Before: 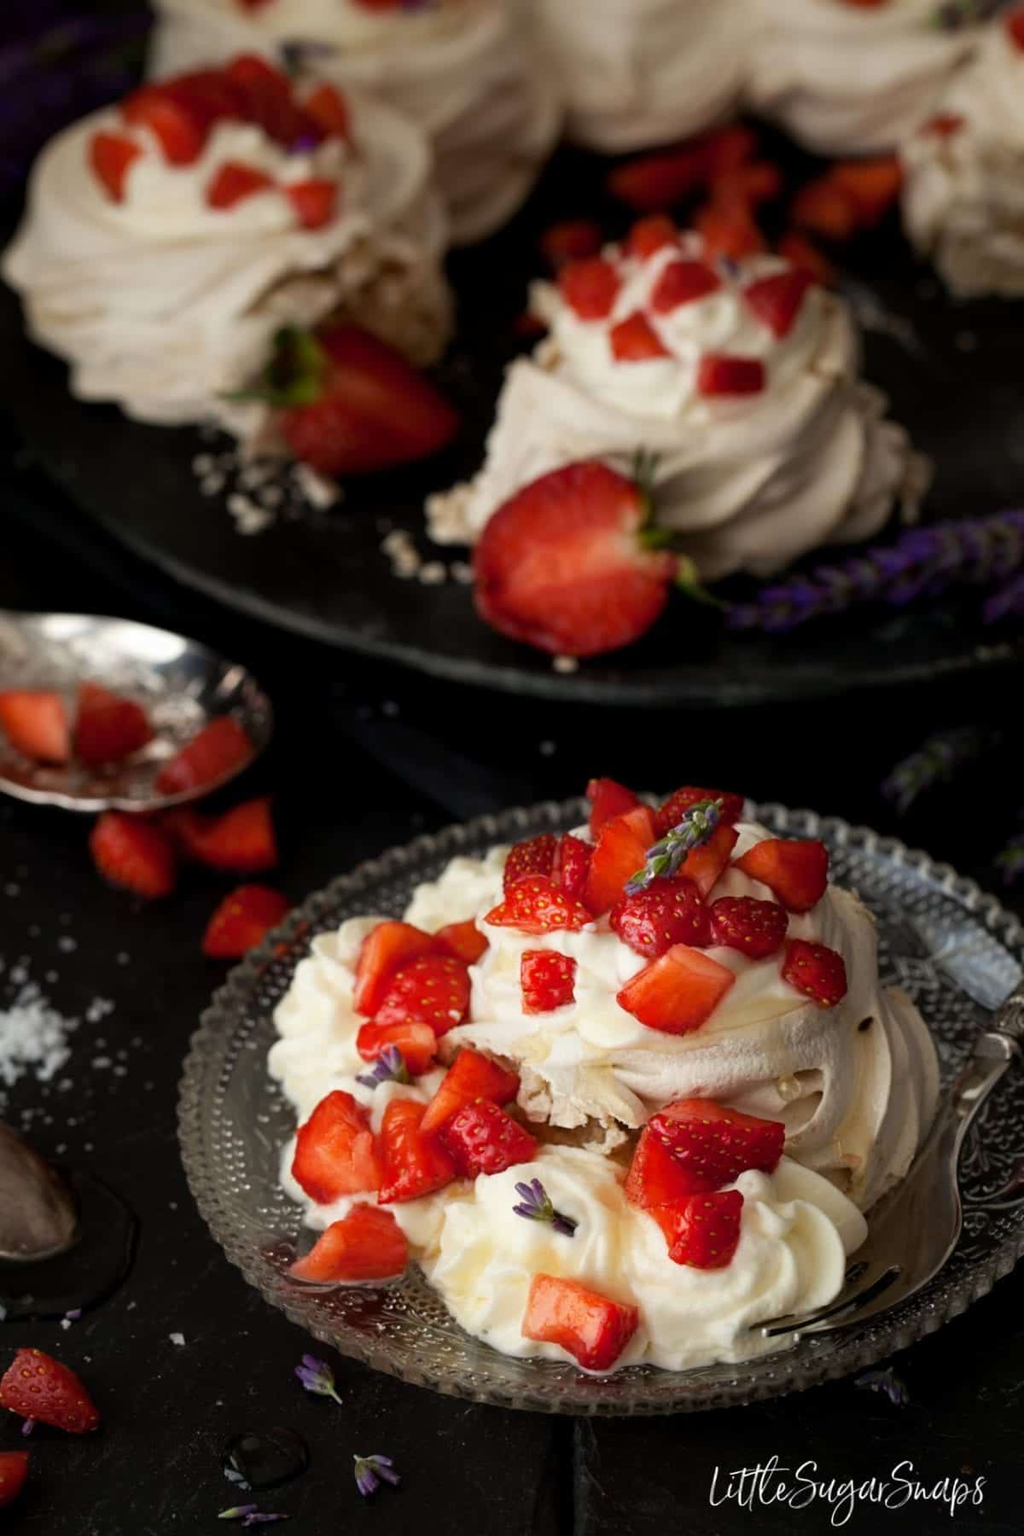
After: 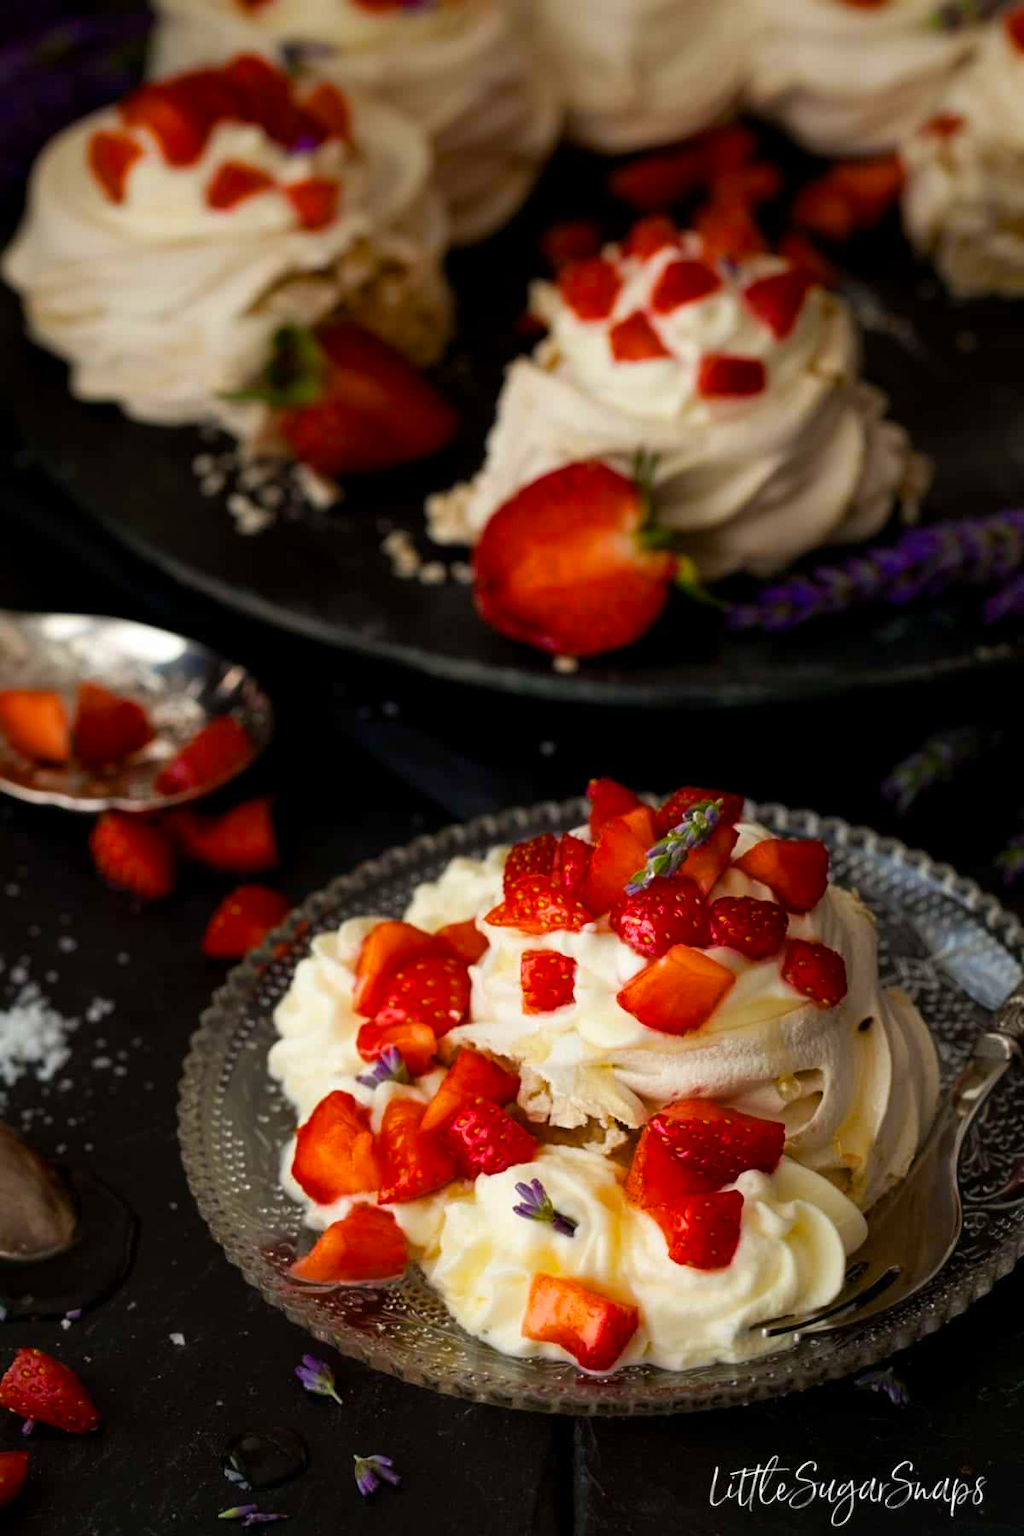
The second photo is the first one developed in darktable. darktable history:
color balance rgb: linear chroma grading › global chroma 15%, perceptual saturation grading › global saturation 30%
tone equalizer: on, module defaults
